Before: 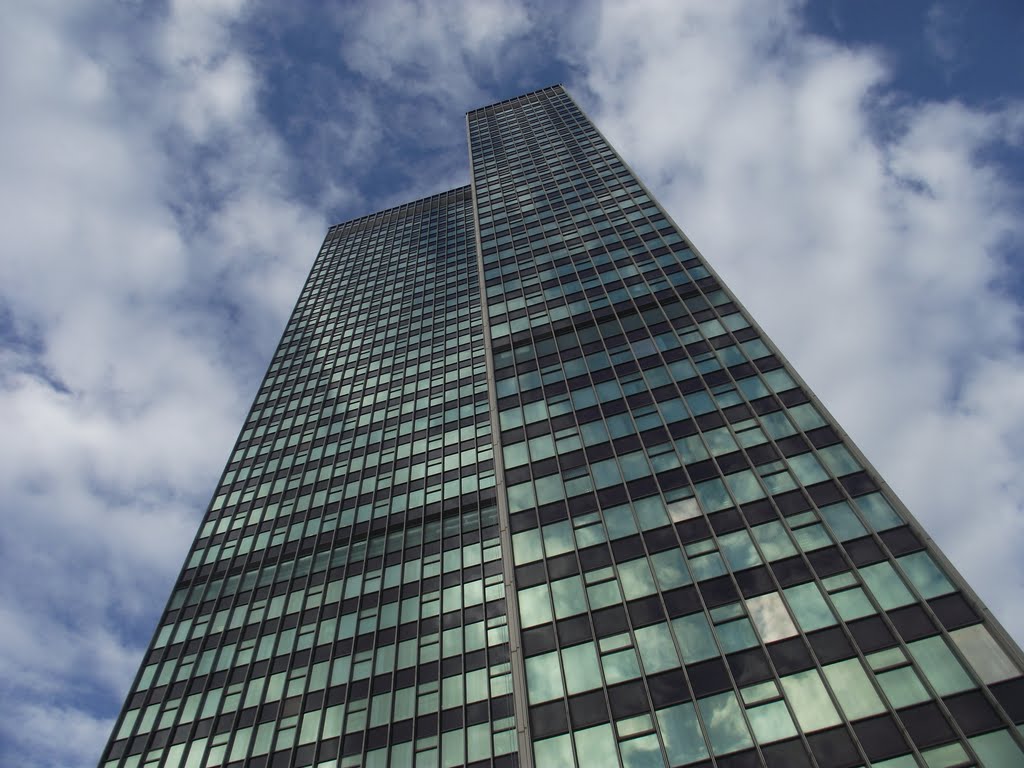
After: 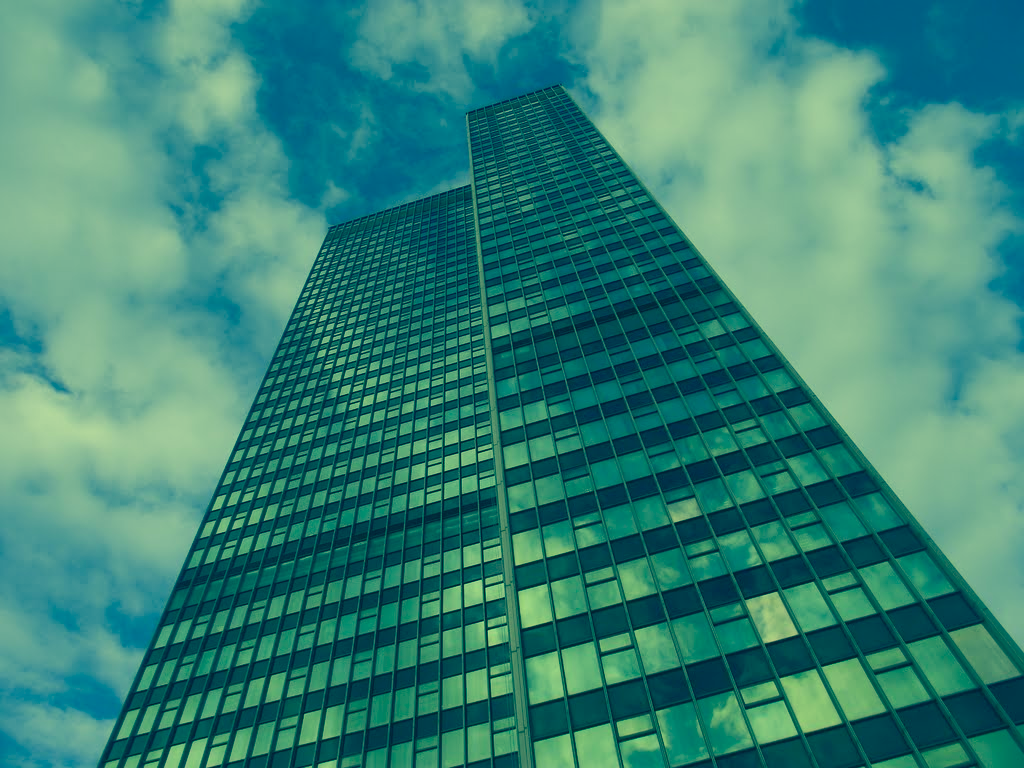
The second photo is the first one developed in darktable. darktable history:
color correction: highlights a* -16, highlights b* 39.77, shadows a* -39.31, shadows b* -26.89
shadows and highlights: on, module defaults
